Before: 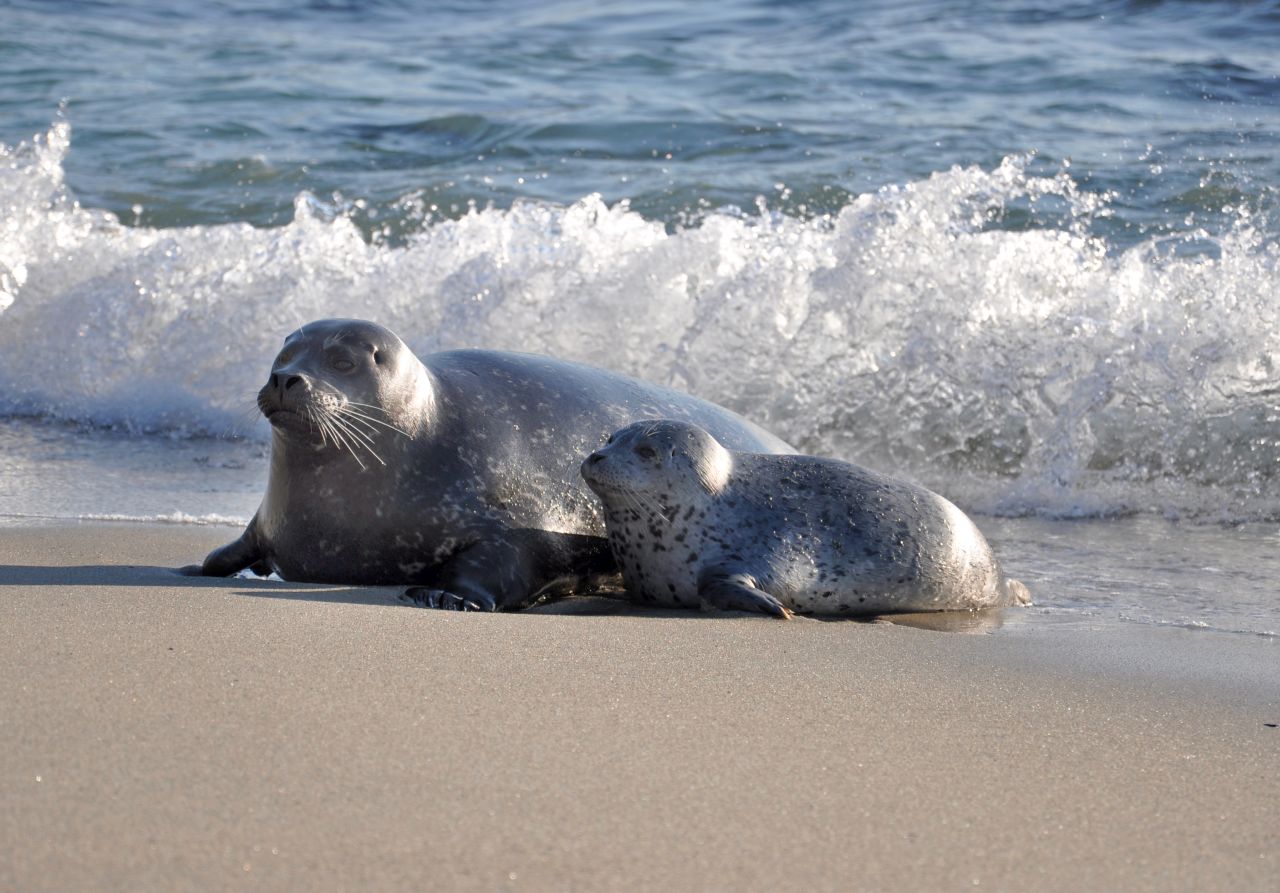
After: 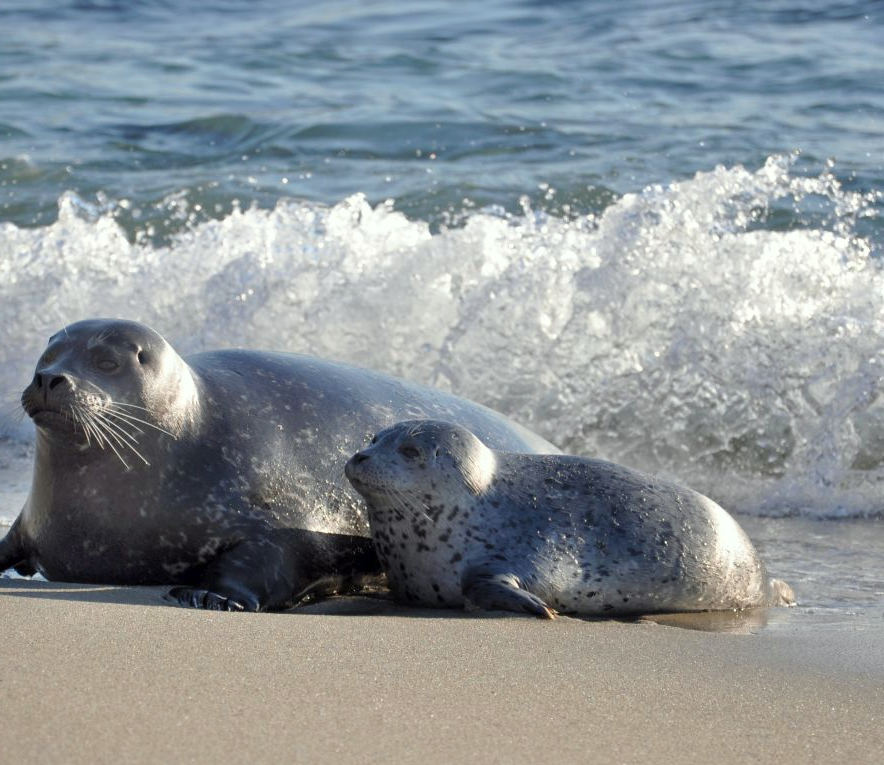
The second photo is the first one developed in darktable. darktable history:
color correction: highlights a* -2.7, highlights b* 2.27
crop: left 18.457%, right 12.424%, bottom 14.316%
